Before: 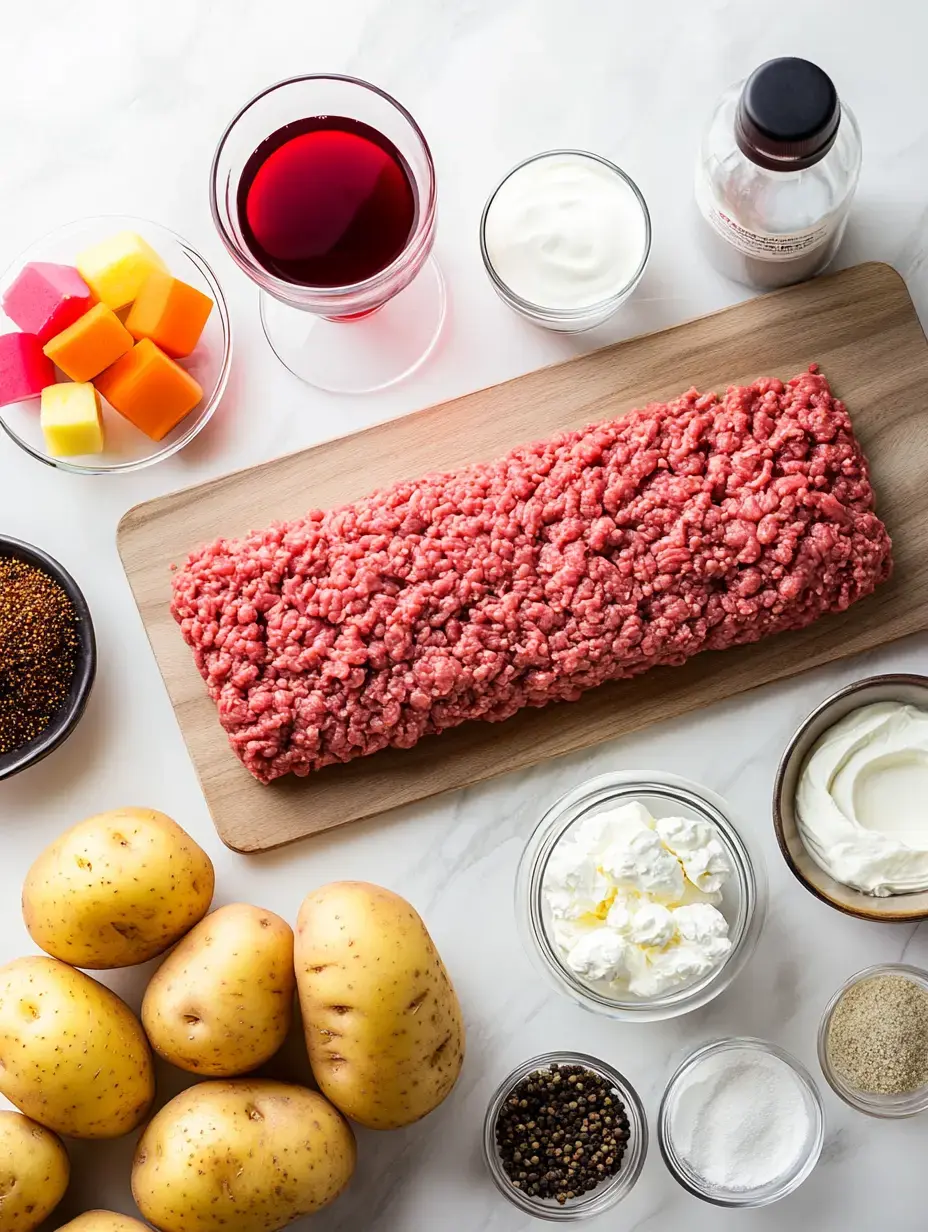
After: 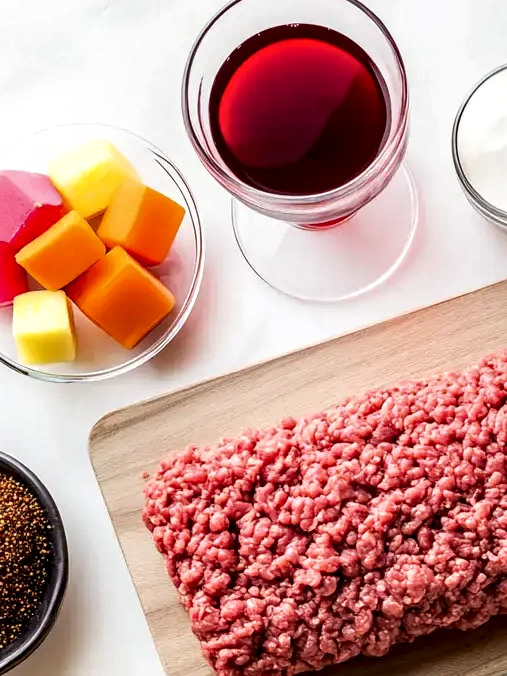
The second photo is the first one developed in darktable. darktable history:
crop and rotate: left 3.047%, top 7.509%, right 42.236%, bottom 37.598%
local contrast: detail 135%, midtone range 0.75
